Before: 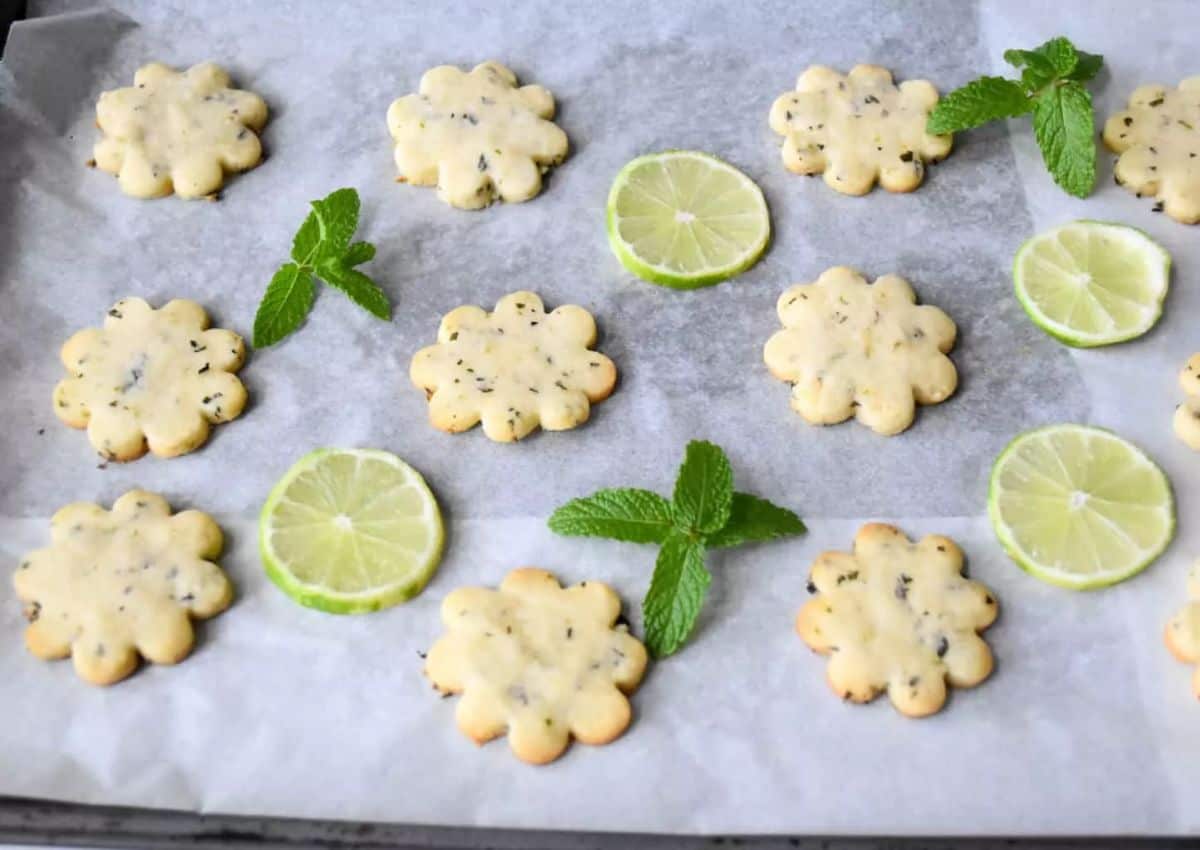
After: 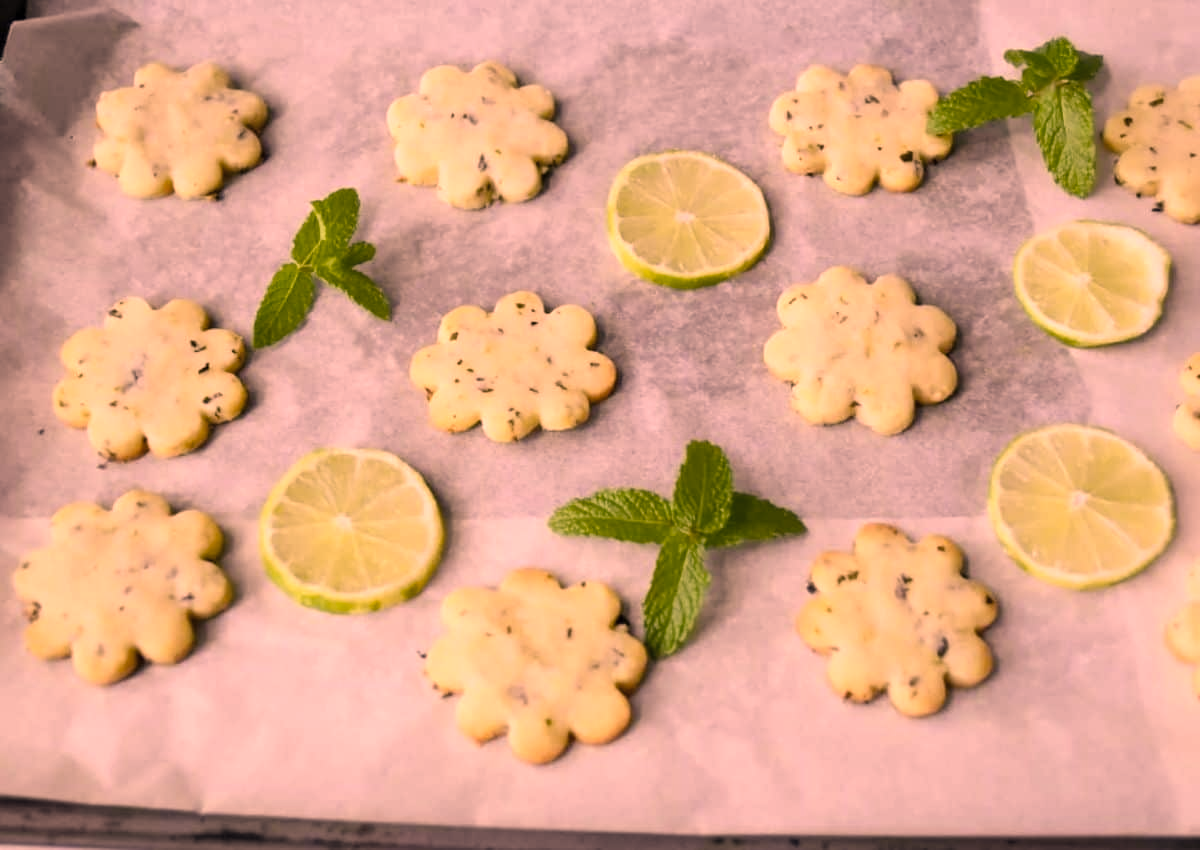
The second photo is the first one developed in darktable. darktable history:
color correction: highlights a* 40, highlights b* 40, saturation 0.69
color balance rgb: linear chroma grading › shadows -8%, linear chroma grading › global chroma 10%, perceptual saturation grading › global saturation 2%, perceptual saturation grading › highlights -2%, perceptual saturation grading › mid-tones 4%, perceptual saturation grading › shadows 8%, perceptual brilliance grading › global brilliance 2%, perceptual brilliance grading › highlights -4%, global vibrance 16%, saturation formula JzAzBz (2021)
